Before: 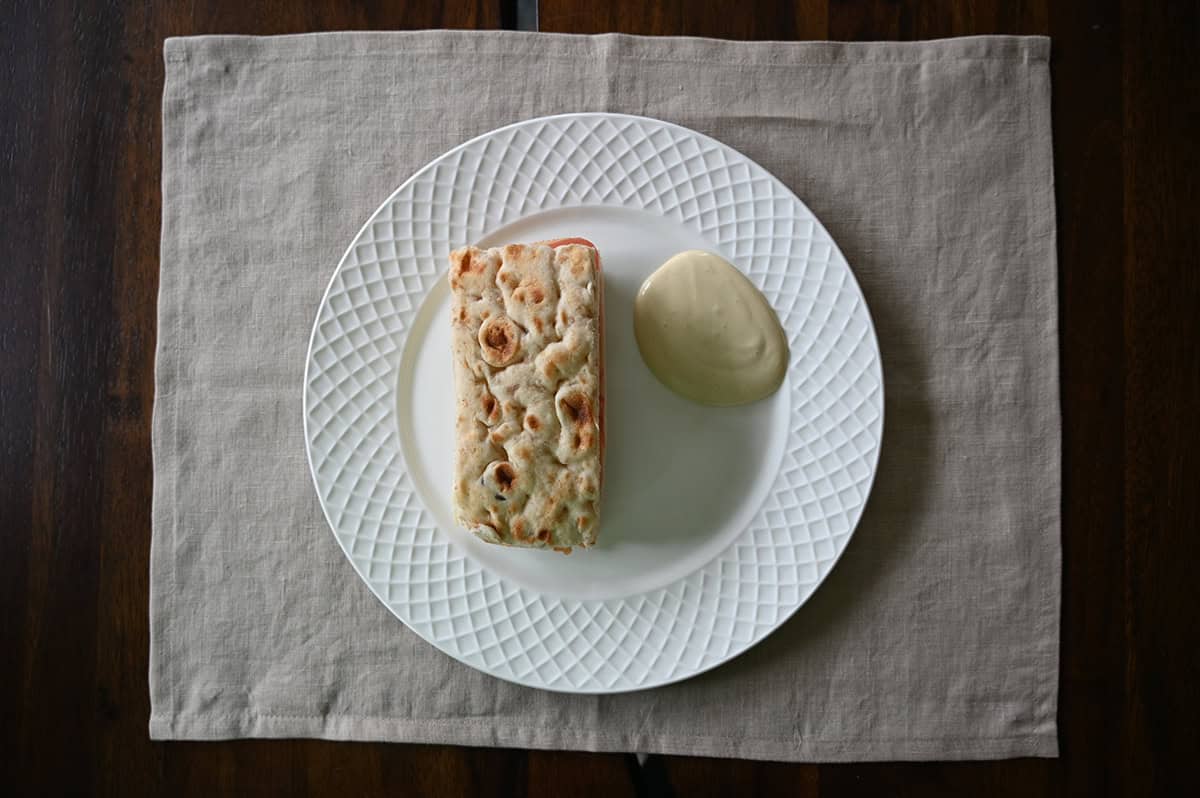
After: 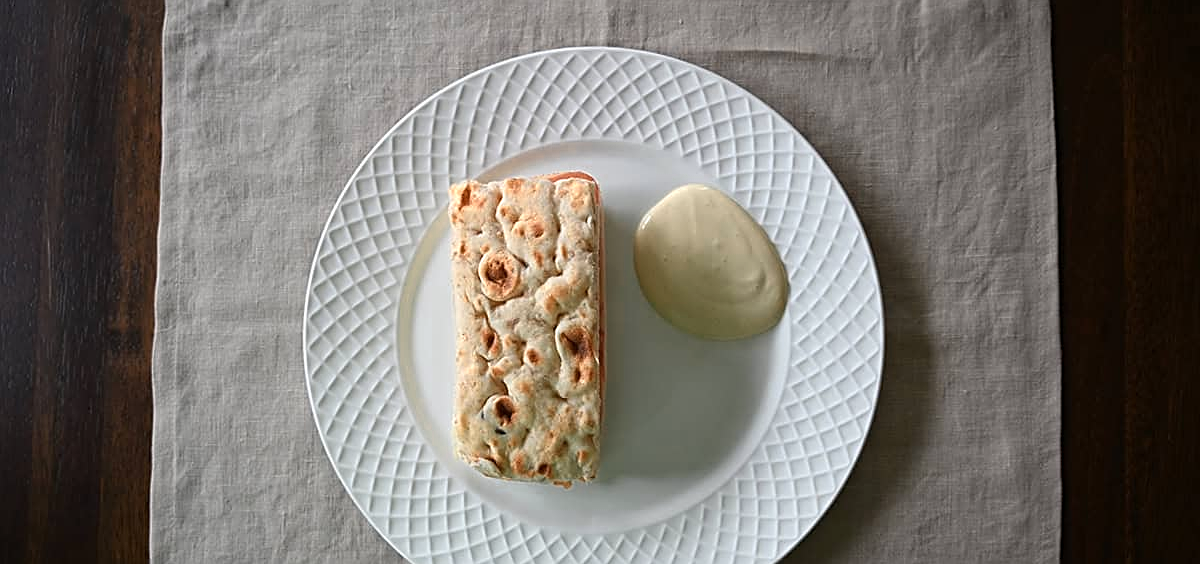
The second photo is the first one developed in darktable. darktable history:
color zones: curves: ch0 [(0.018, 0.548) (0.197, 0.654) (0.425, 0.447) (0.605, 0.658) (0.732, 0.579)]; ch1 [(0.105, 0.531) (0.224, 0.531) (0.386, 0.39) (0.618, 0.456) (0.732, 0.456) (0.956, 0.421)]; ch2 [(0.039, 0.583) (0.215, 0.465) (0.399, 0.544) (0.465, 0.548) (0.614, 0.447) (0.724, 0.43) (0.882, 0.623) (0.956, 0.632)]
sharpen: on, module defaults
crop and rotate: top 8.293%, bottom 20.996%
